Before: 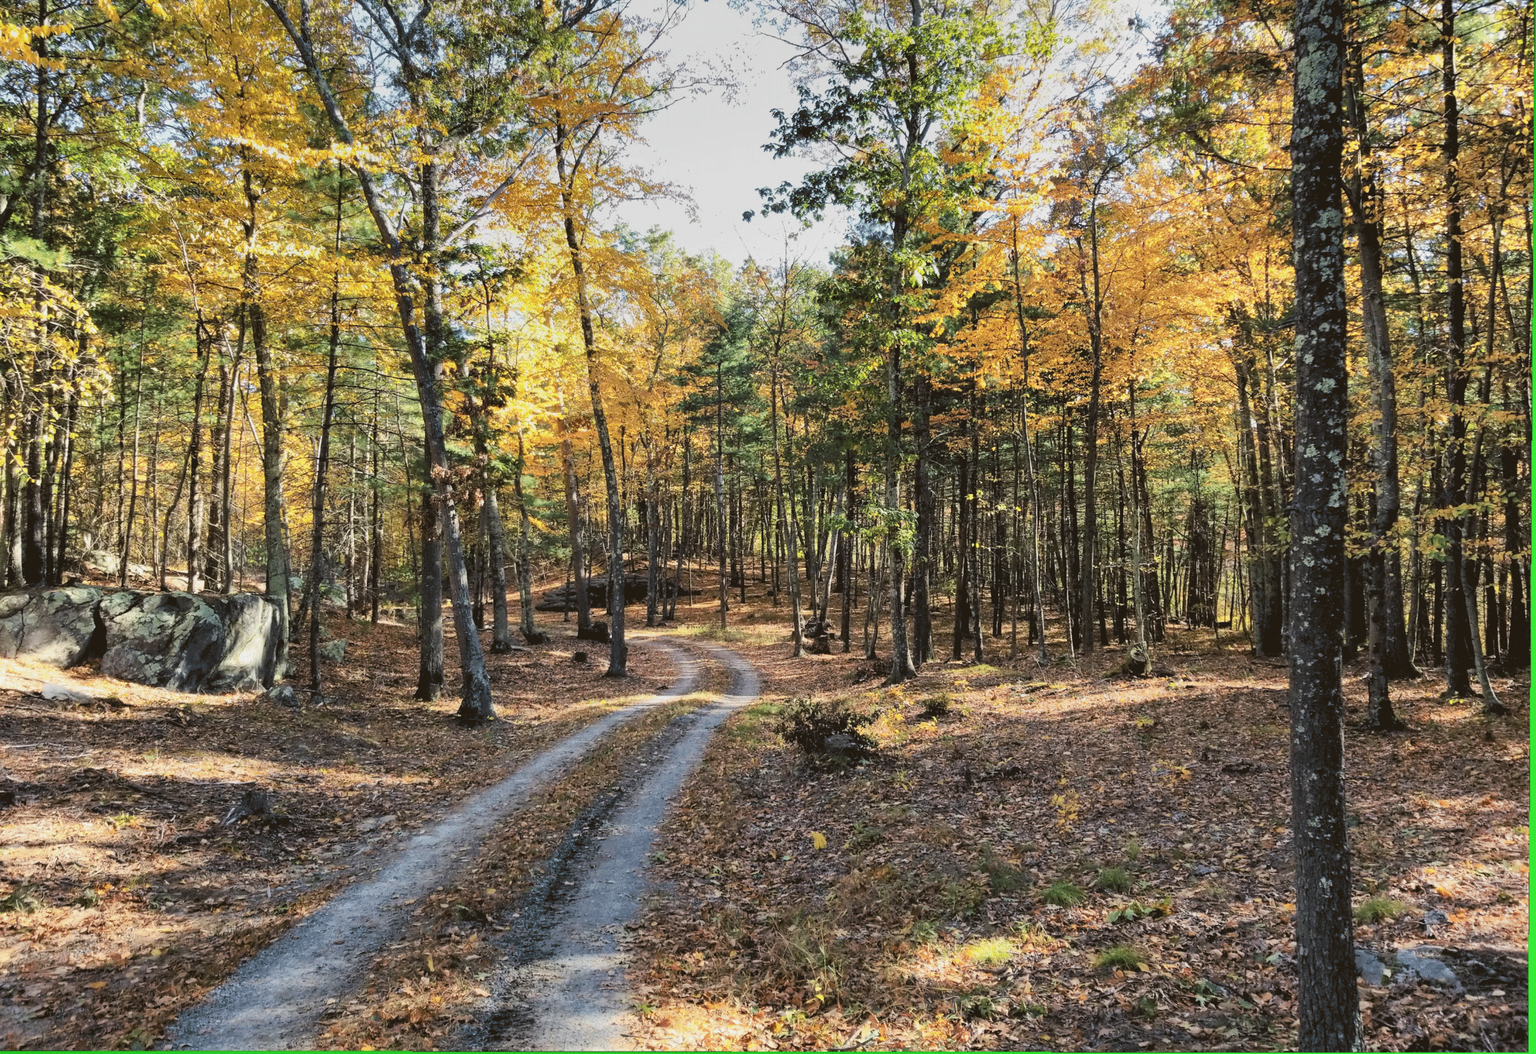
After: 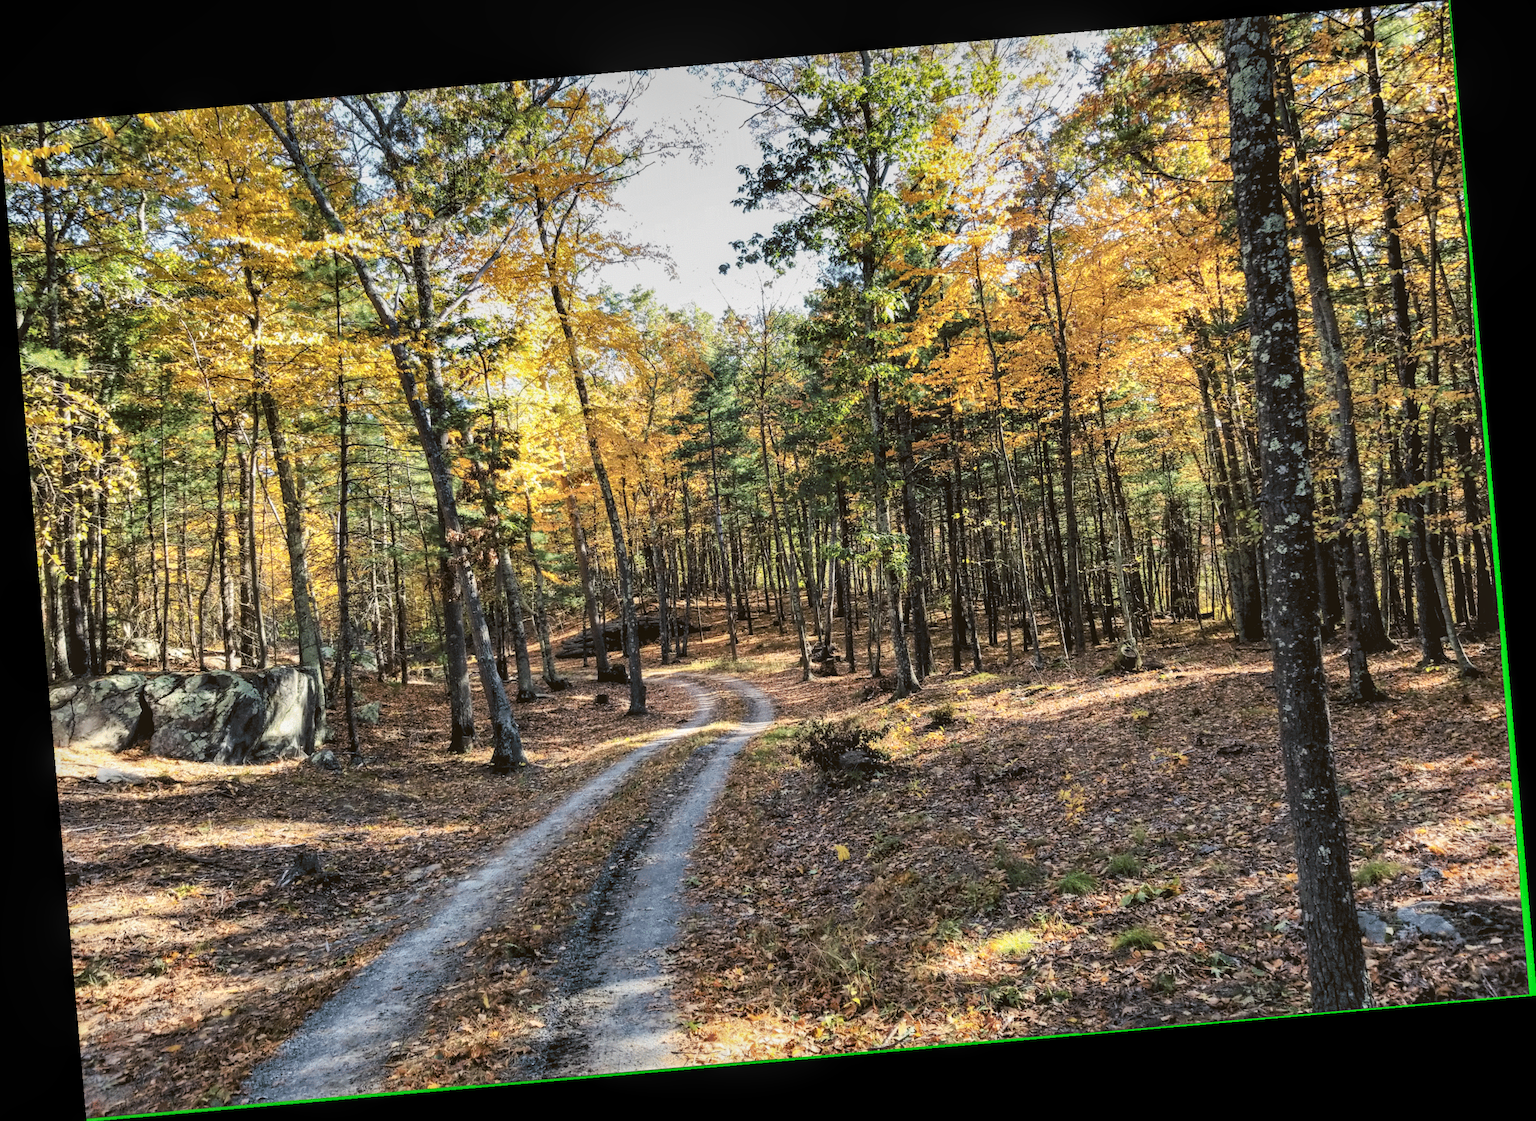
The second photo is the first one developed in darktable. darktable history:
levels: mode automatic, gray 50.8%
rotate and perspective: rotation -4.98°, automatic cropping off
local contrast: on, module defaults
